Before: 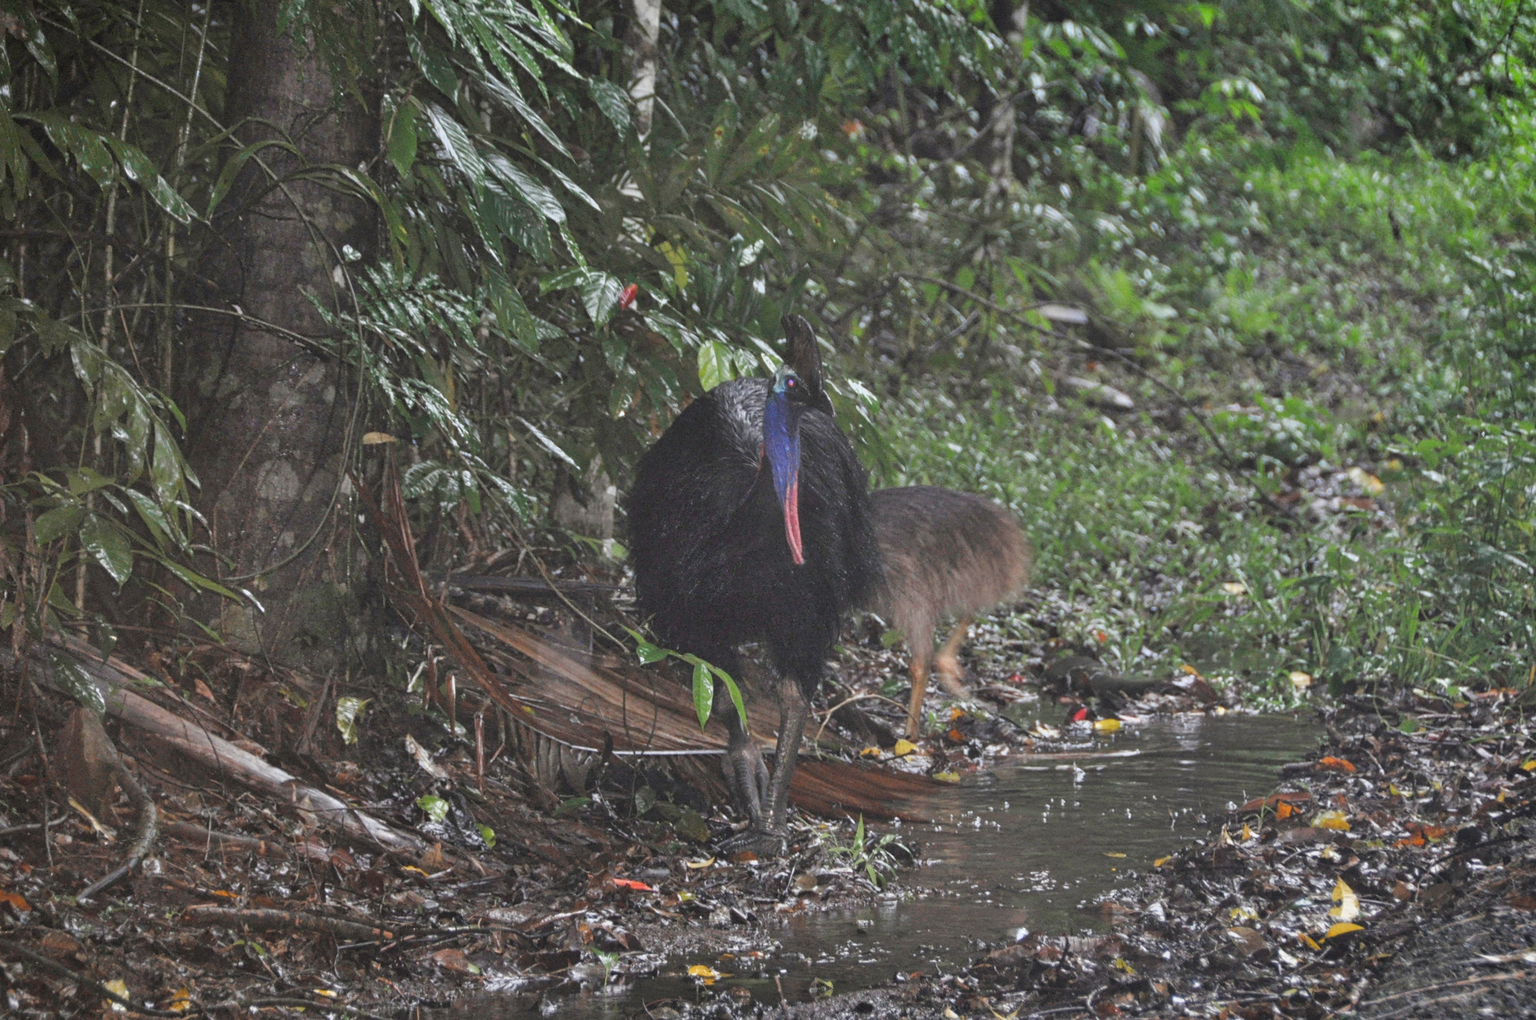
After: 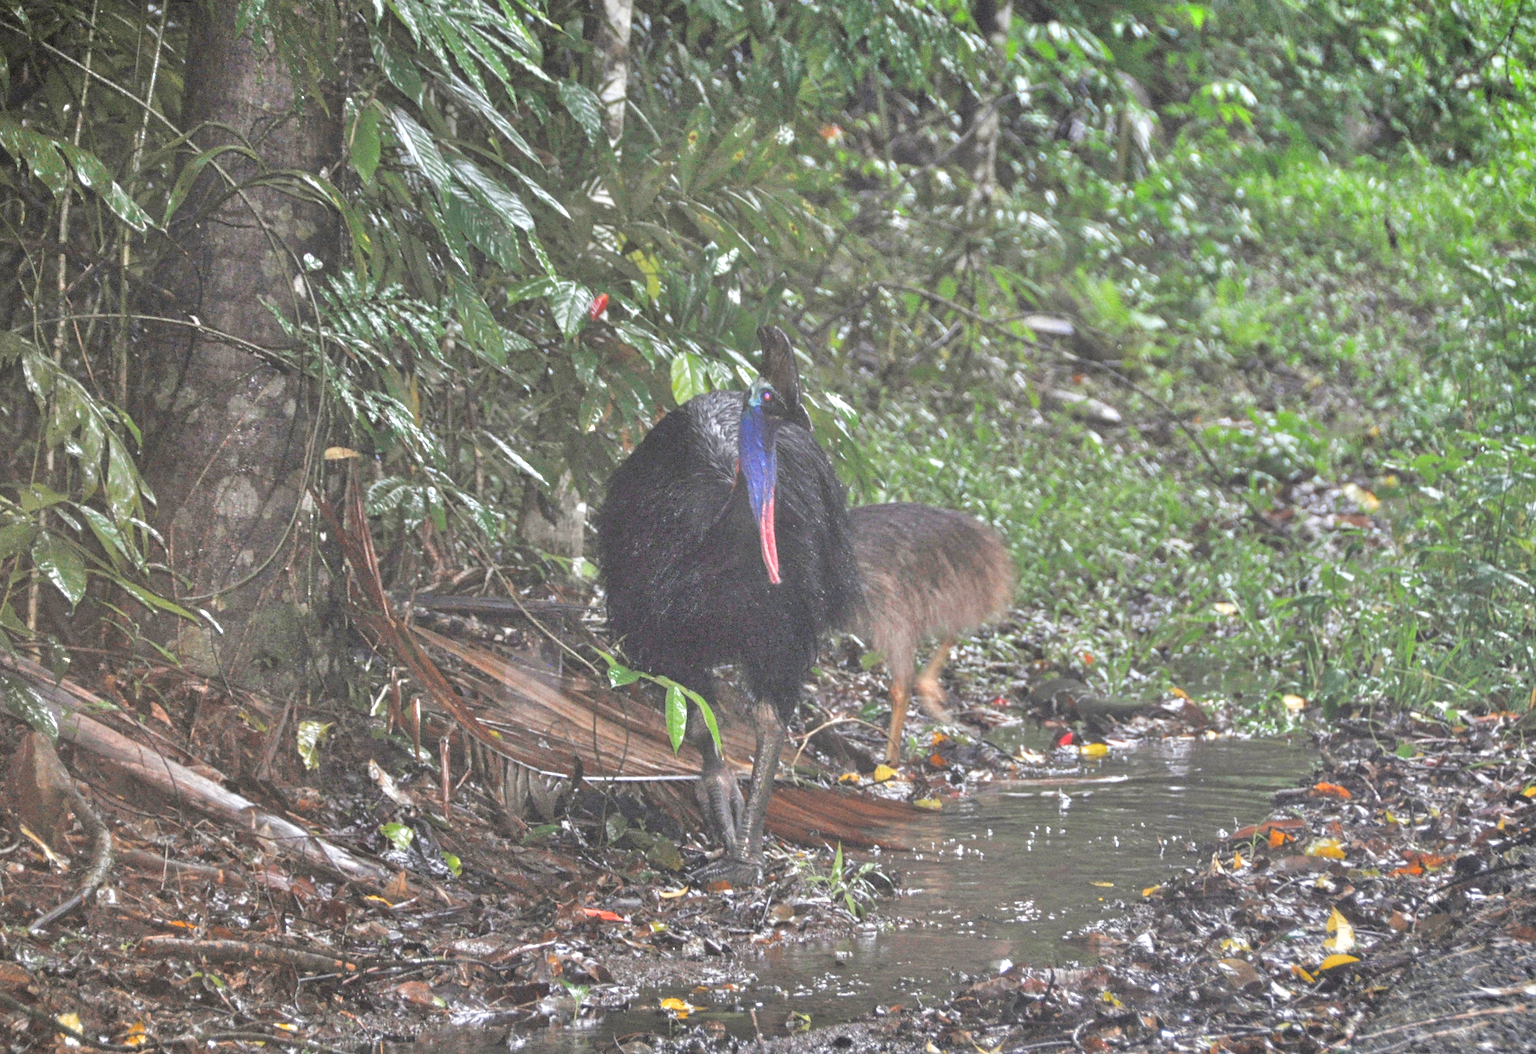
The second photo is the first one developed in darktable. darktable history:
crop and rotate: left 3.238%
tone equalizer: -7 EV 0.15 EV, -6 EV 0.6 EV, -5 EV 1.15 EV, -4 EV 1.33 EV, -3 EV 1.15 EV, -2 EV 0.6 EV, -1 EV 0.15 EV, mask exposure compensation -0.5 EV
